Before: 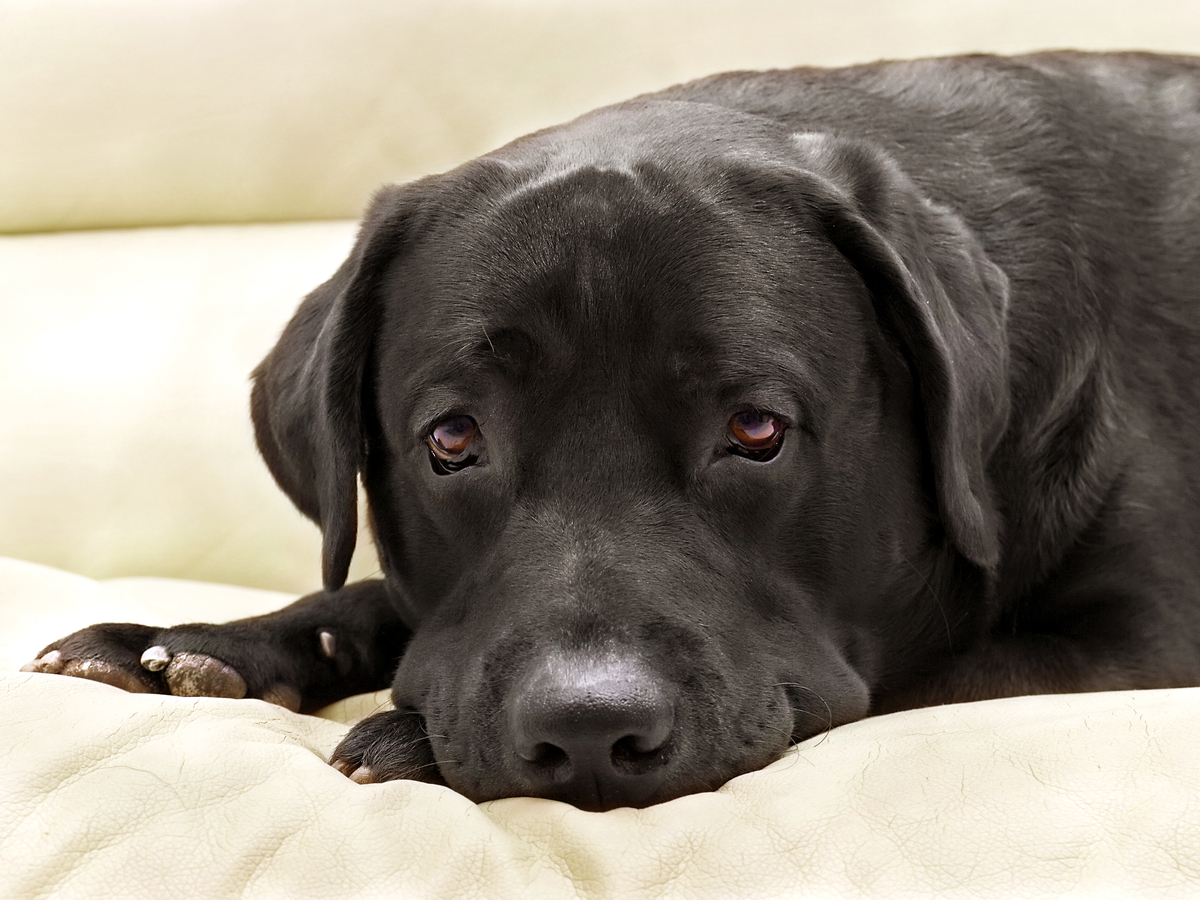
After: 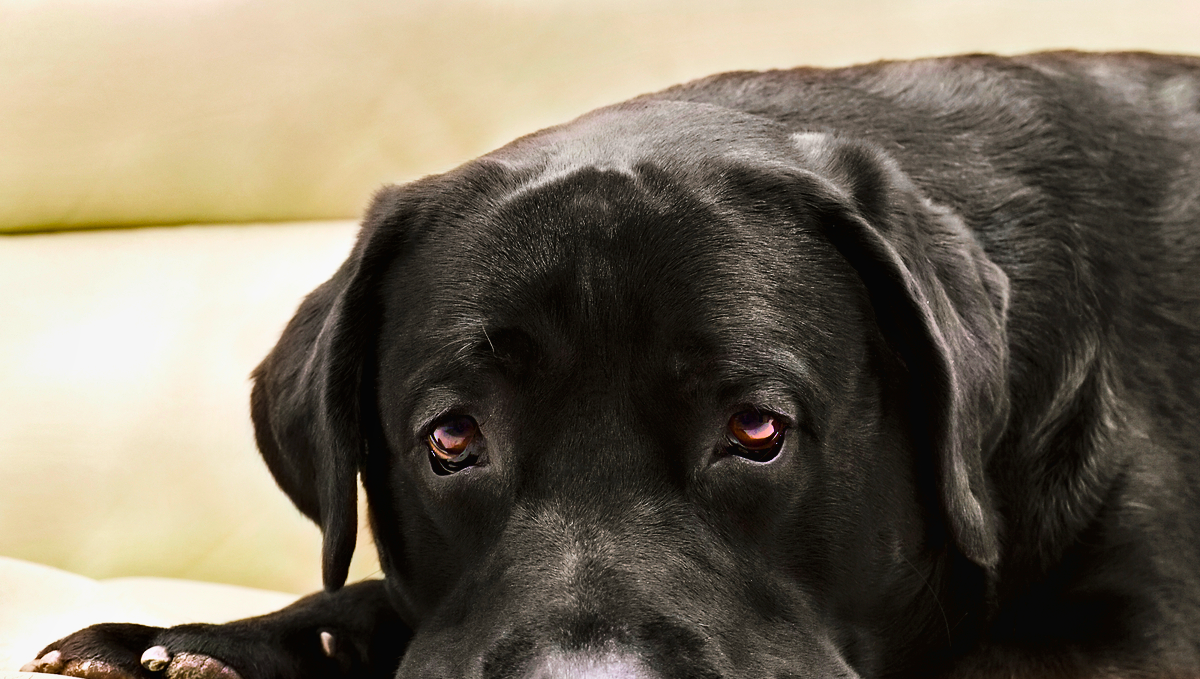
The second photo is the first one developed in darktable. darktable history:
tone curve: curves: ch0 [(0.016, 0.011) (0.21, 0.113) (0.515, 0.476) (0.78, 0.795) (1, 0.981)], color space Lab, linked channels, preserve colors none
crop: bottom 24.501%
color balance rgb: shadows lift › luminance -7.671%, shadows lift › chroma 2.355%, shadows lift › hue 165.15°, perceptual saturation grading › global saturation 19.509%, global vibrance 20%
shadows and highlights: soften with gaussian
